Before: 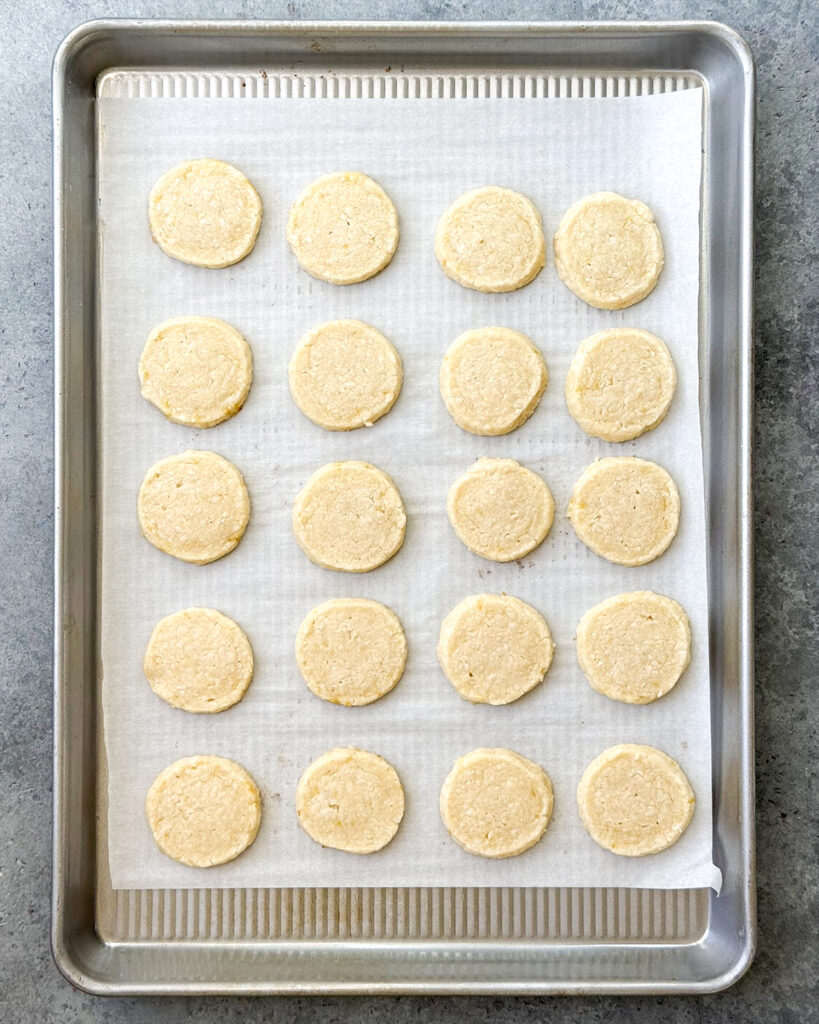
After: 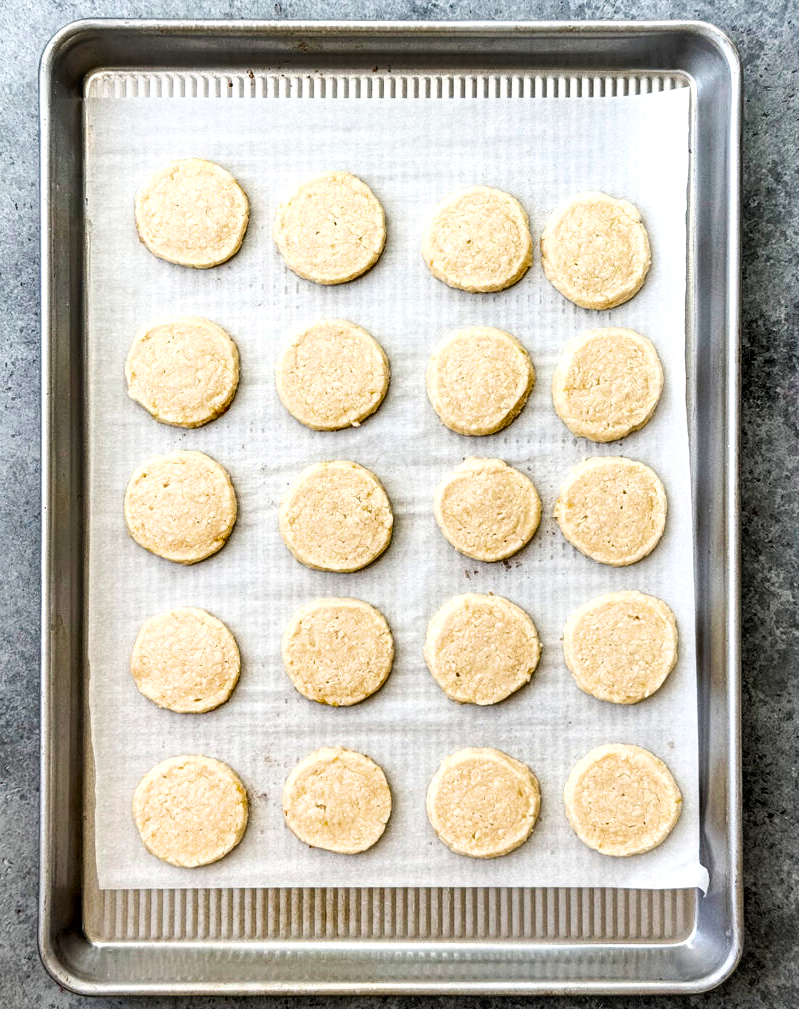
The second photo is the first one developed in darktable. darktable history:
crop and rotate: left 1.652%, right 0.77%, bottom 1.465%
local contrast: detail 130%
filmic rgb: black relative exposure -8.73 EV, white relative exposure 2.66 EV, target black luminance 0%, target white luminance 99.888%, hardness 6.26, latitude 74.96%, contrast 1.319, highlights saturation mix -4.67%
shadows and highlights: shadows 11.43, white point adjustment 1.26, soften with gaussian
